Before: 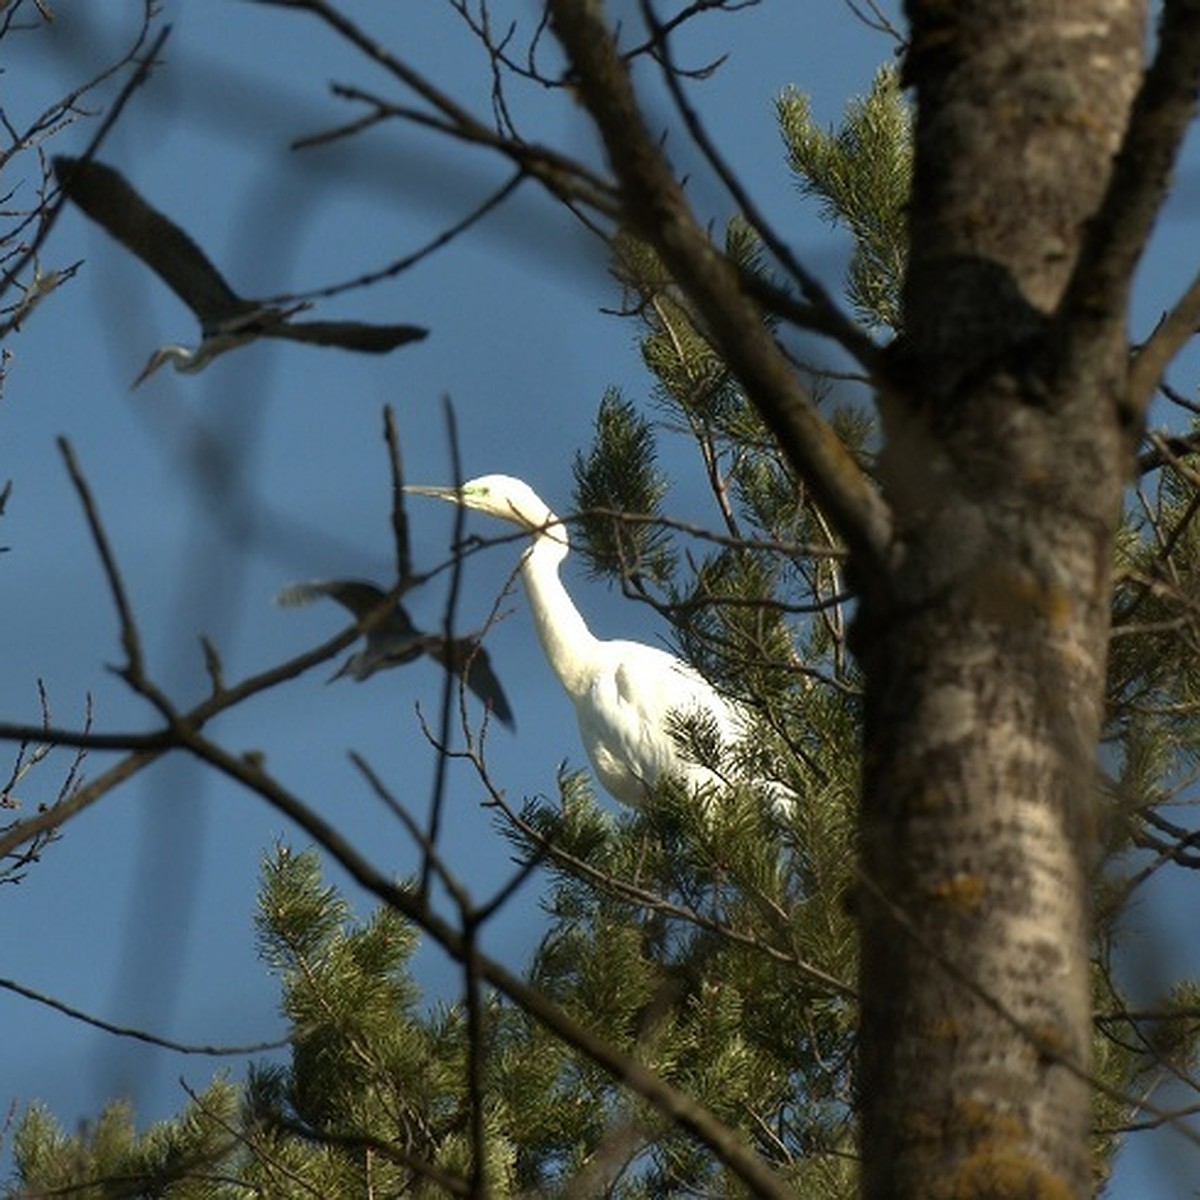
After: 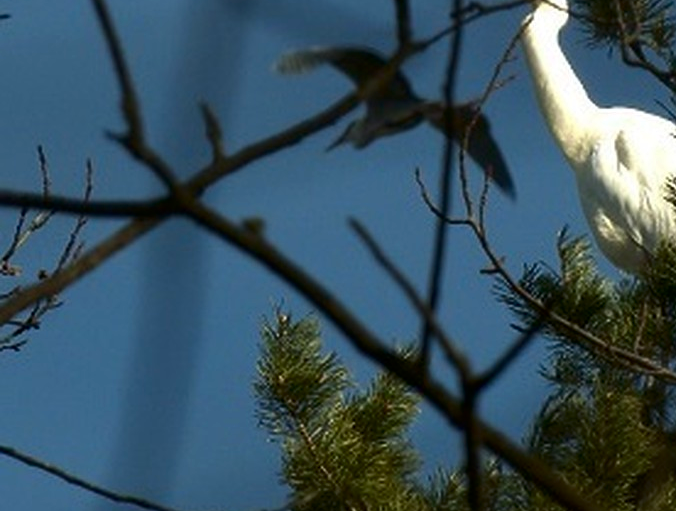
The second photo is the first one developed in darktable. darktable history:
crop: top 44.483%, right 43.593%, bottom 12.892%
contrast brightness saturation: contrast 0.07, brightness -0.14, saturation 0.11
